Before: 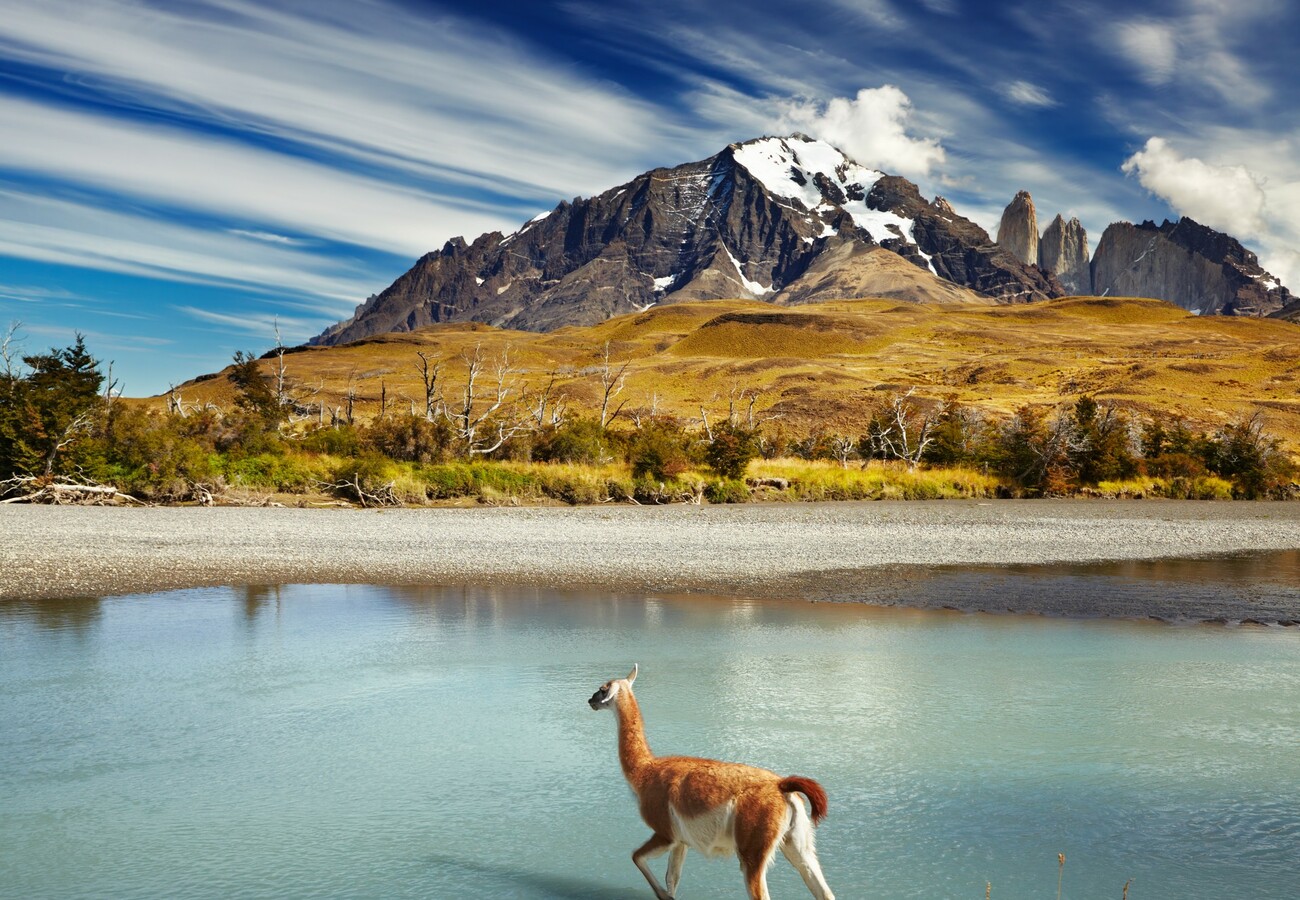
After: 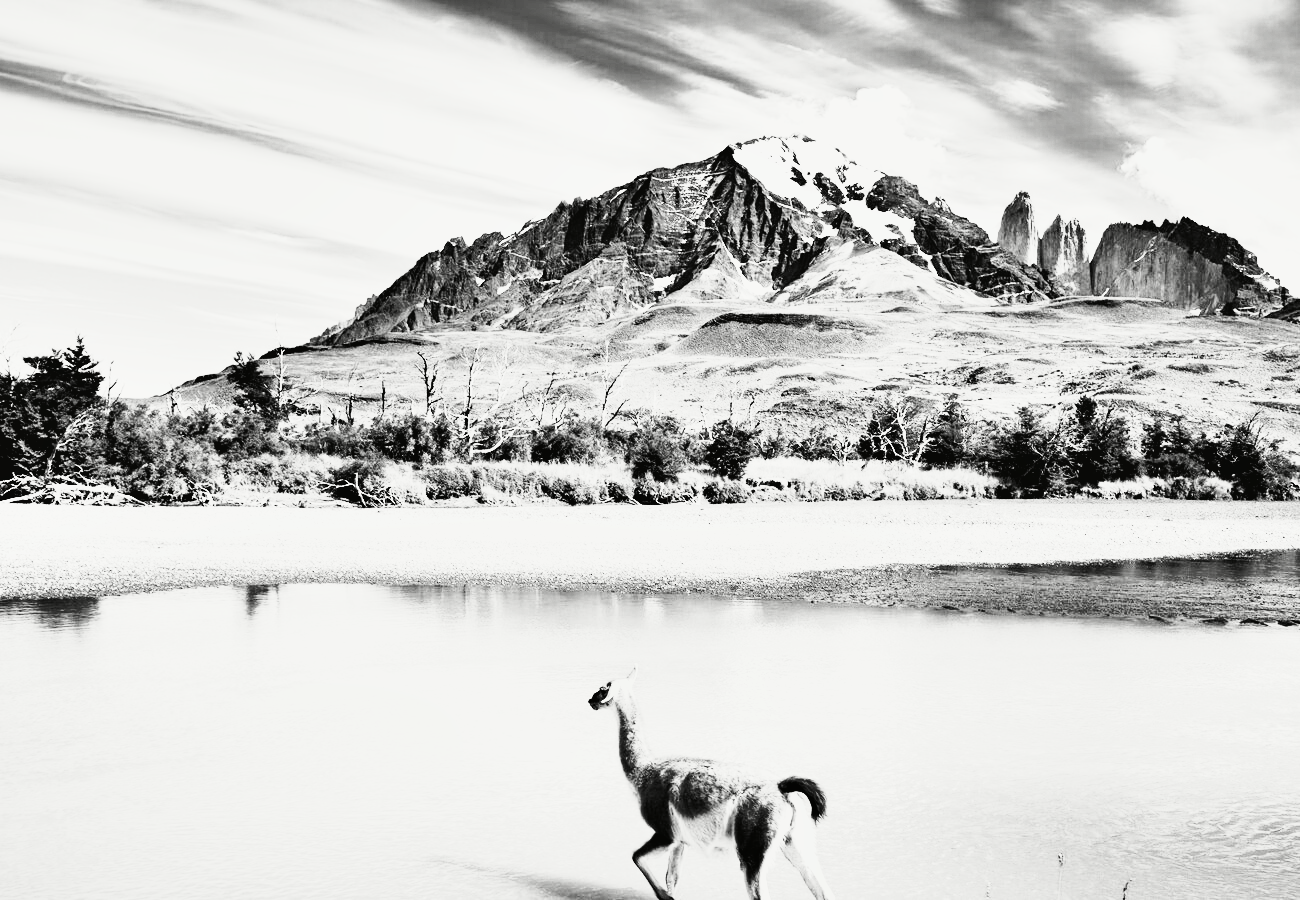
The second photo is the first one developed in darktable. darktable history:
exposure: black level correction 0.008, exposure 1.418 EV, compensate highlight preservation false
tone curve: curves: ch0 [(0.003, 0.029) (0.037, 0.036) (0.149, 0.117) (0.297, 0.318) (0.422, 0.474) (0.531, 0.6) (0.743, 0.809) (0.889, 0.941) (1, 0.98)]; ch1 [(0, 0) (0.305, 0.325) (0.453, 0.437) (0.482, 0.479) (0.501, 0.5) (0.506, 0.503) (0.564, 0.578) (0.587, 0.625) (0.666, 0.727) (1, 1)]; ch2 [(0, 0) (0.323, 0.277) (0.408, 0.399) (0.45, 0.48) (0.499, 0.502) (0.512, 0.523) (0.57, 0.595) (0.653, 0.671) (0.768, 0.744) (1, 1)], color space Lab, independent channels, preserve colors none
filmic rgb: black relative exposure -16 EV, white relative exposure 6.25 EV, hardness 5.08, contrast 1.343
contrast brightness saturation: contrast 0.234, brightness 0.106, saturation 0.291
shadows and highlights: shadows 25.68, highlights -48.23, soften with gaussian
color calibration: output gray [0.22, 0.42, 0.37, 0], gray › normalize channels true, x 0.37, y 0.382, temperature 4315.17 K, gamut compression 0.016
